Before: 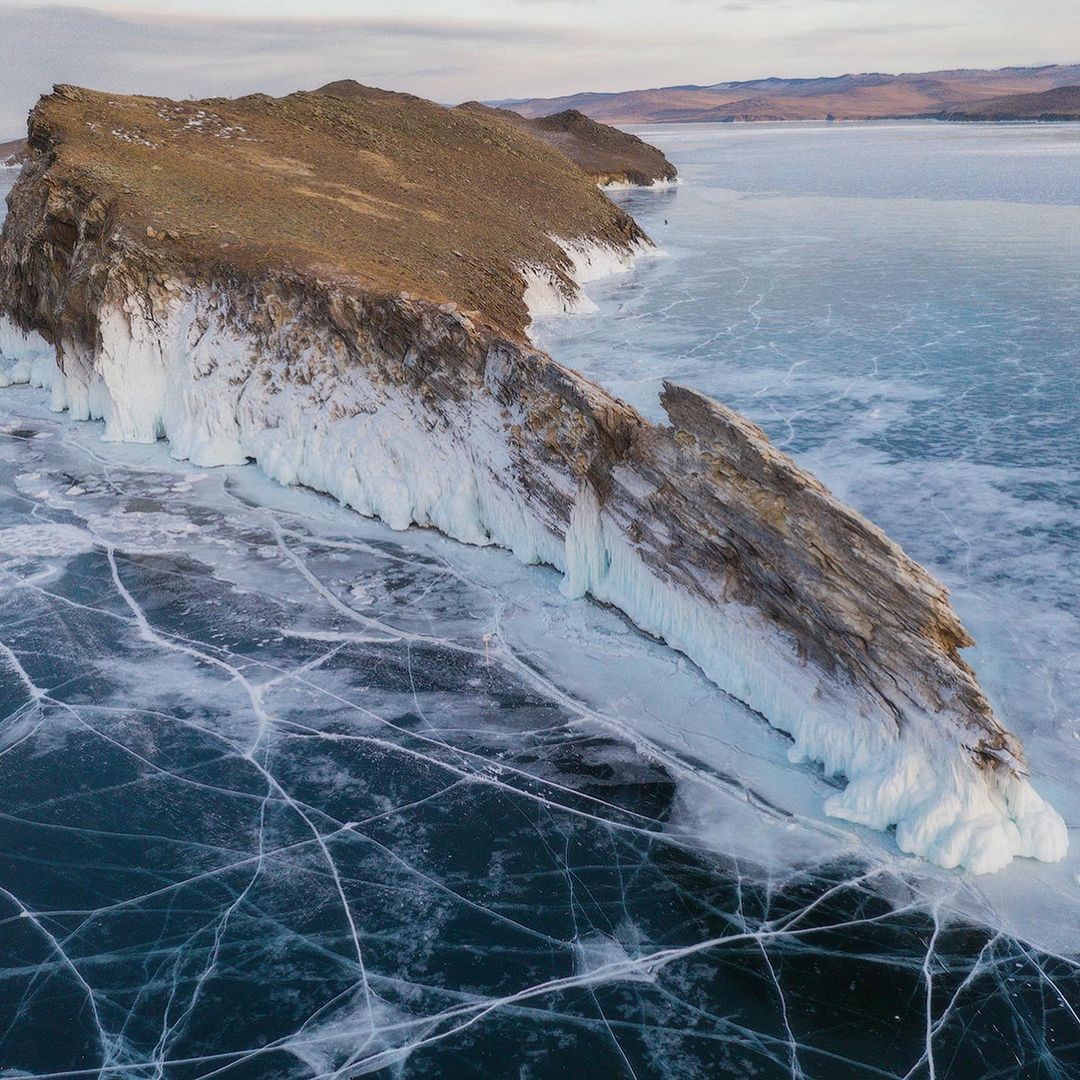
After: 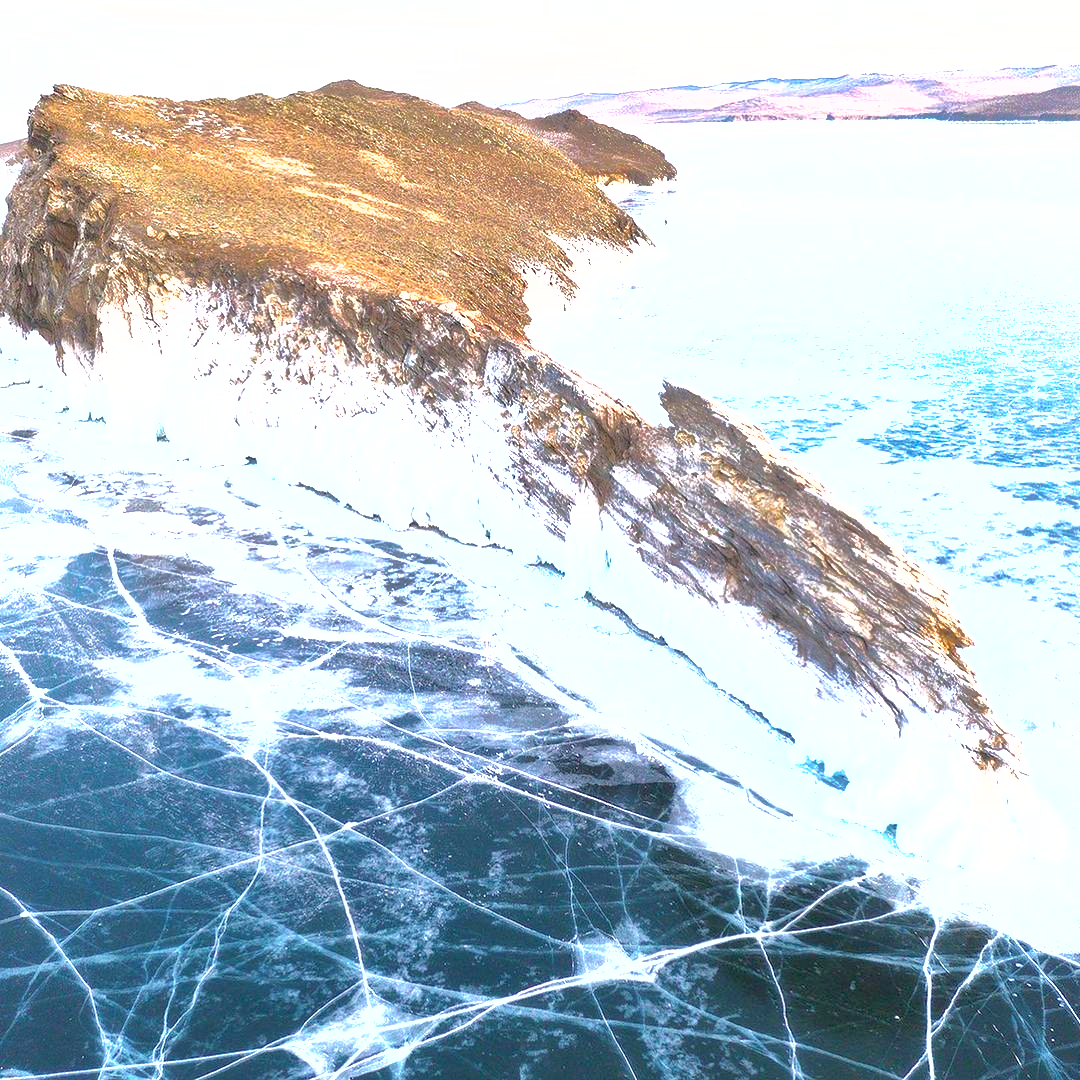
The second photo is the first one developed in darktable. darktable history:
exposure: black level correction 0, exposure 2.107 EV, compensate highlight preservation false
shadows and highlights: on, module defaults
